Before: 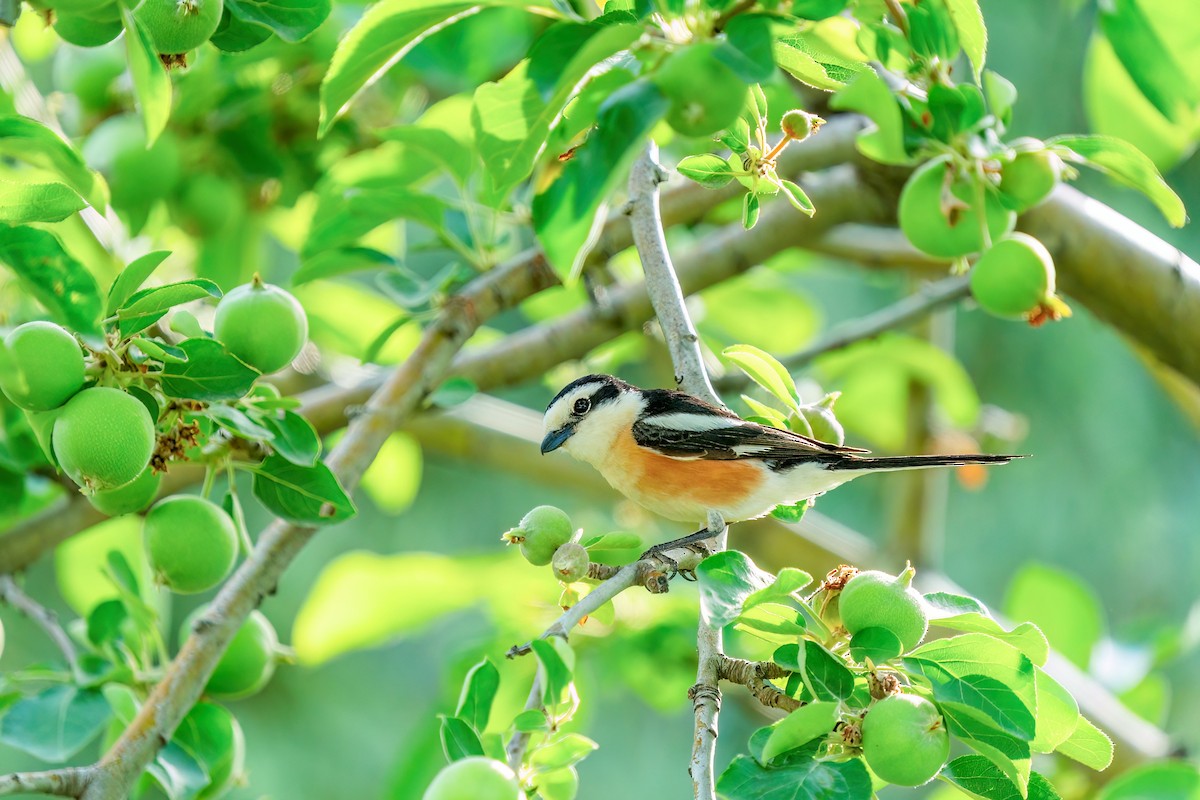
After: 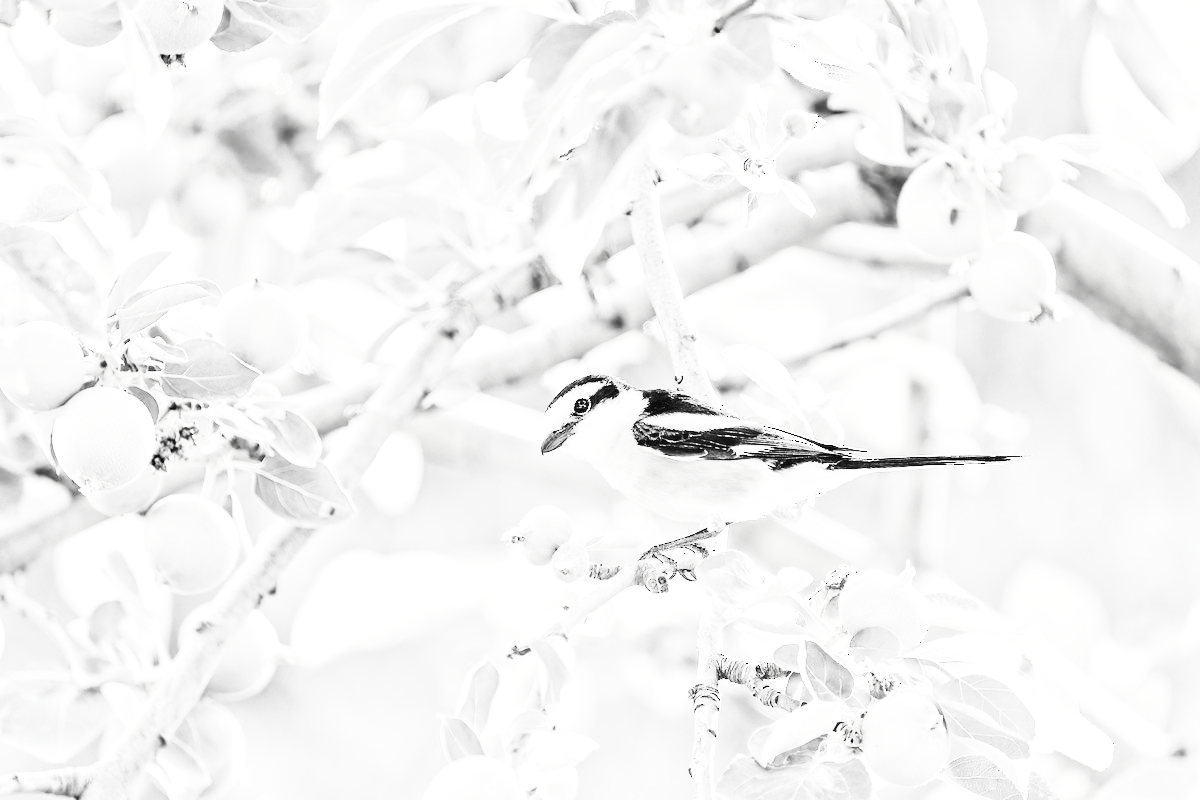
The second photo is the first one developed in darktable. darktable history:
contrast brightness saturation: contrast 0.516, brightness 0.466, saturation -0.997
tone equalizer: -7 EV 0.147 EV, -6 EV 0.571 EV, -5 EV 1.16 EV, -4 EV 1.3 EV, -3 EV 1.12 EV, -2 EV 0.6 EV, -1 EV 0.158 EV, smoothing diameter 2.02%, edges refinement/feathering 16.2, mask exposure compensation -1.57 EV, filter diffusion 5
